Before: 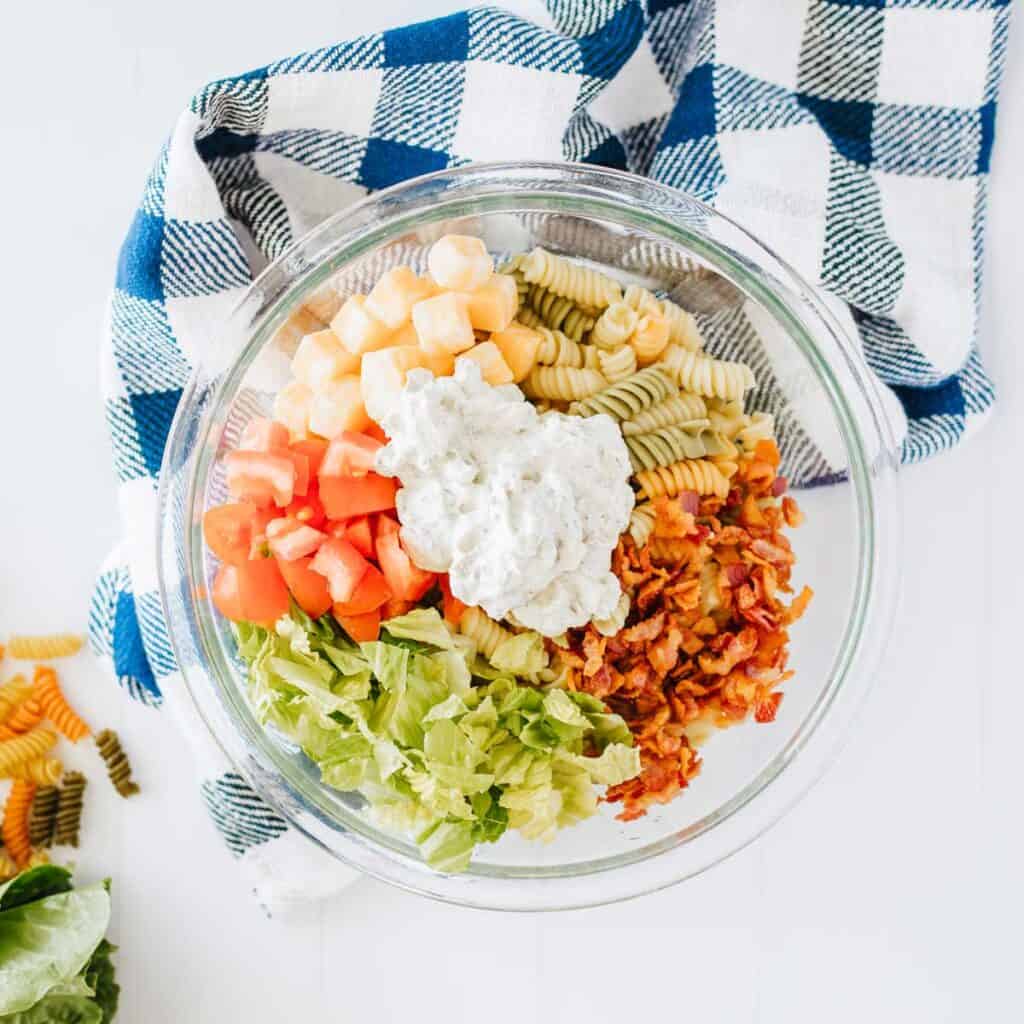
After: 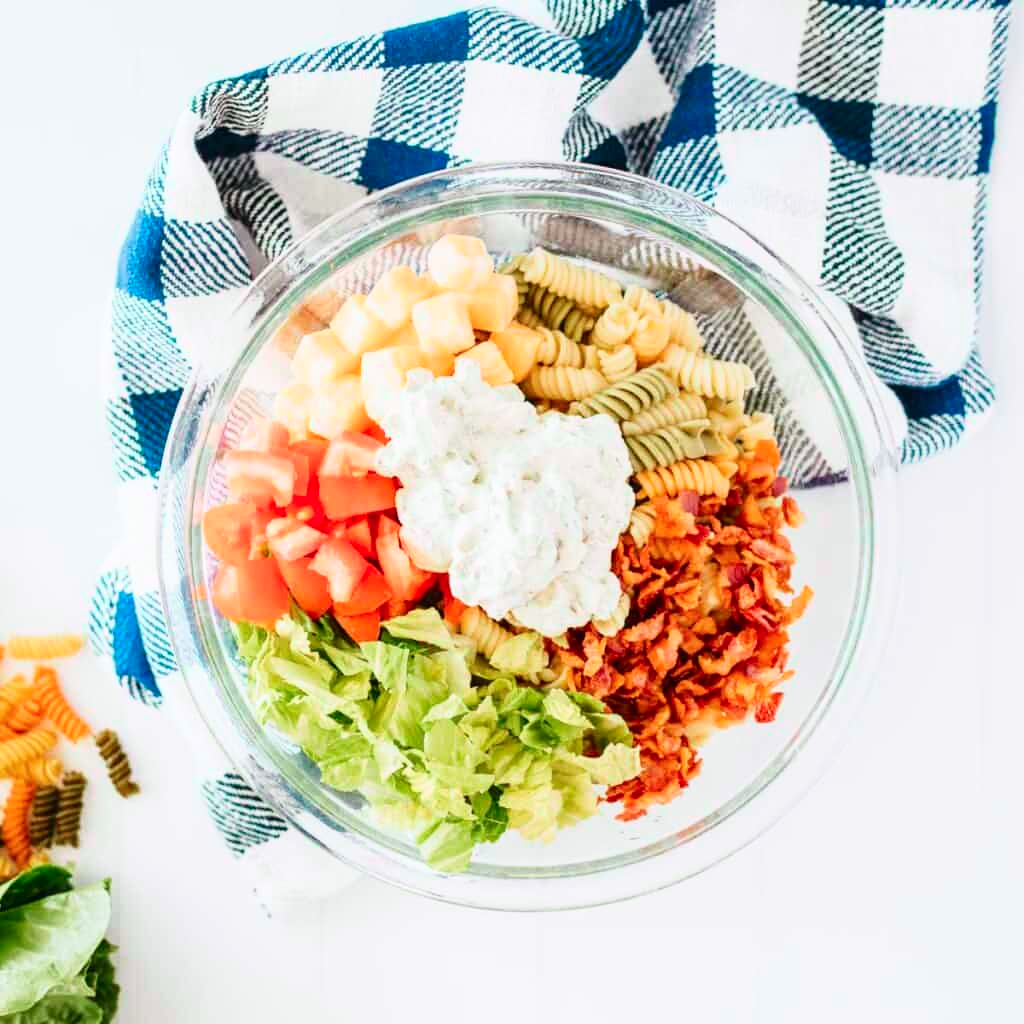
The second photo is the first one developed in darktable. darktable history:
tone curve: curves: ch0 [(0, 0.01) (0.037, 0.032) (0.131, 0.108) (0.275, 0.258) (0.483, 0.512) (0.61, 0.661) (0.696, 0.76) (0.792, 0.867) (0.911, 0.955) (0.997, 0.995)]; ch1 [(0, 0) (0.308, 0.268) (0.425, 0.383) (0.503, 0.502) (0.529, 0.543) (0.706, 0.754) (0.869, 0.907) (1, 1)]; ch2 [(0, 0) (0.228, 0.196) (0.336, 0.315) (0.399, 0.403) (0.485, 0.487) (0.502, 0.502) (0.525, 0.523) (0.545, 0.552) (0.587, 0.61) (0.636, 0.654) (0.711, 0.729) (0.855, 0.87) (0.998, 0.977)], color space Lab, independent channels, preserve colors none
